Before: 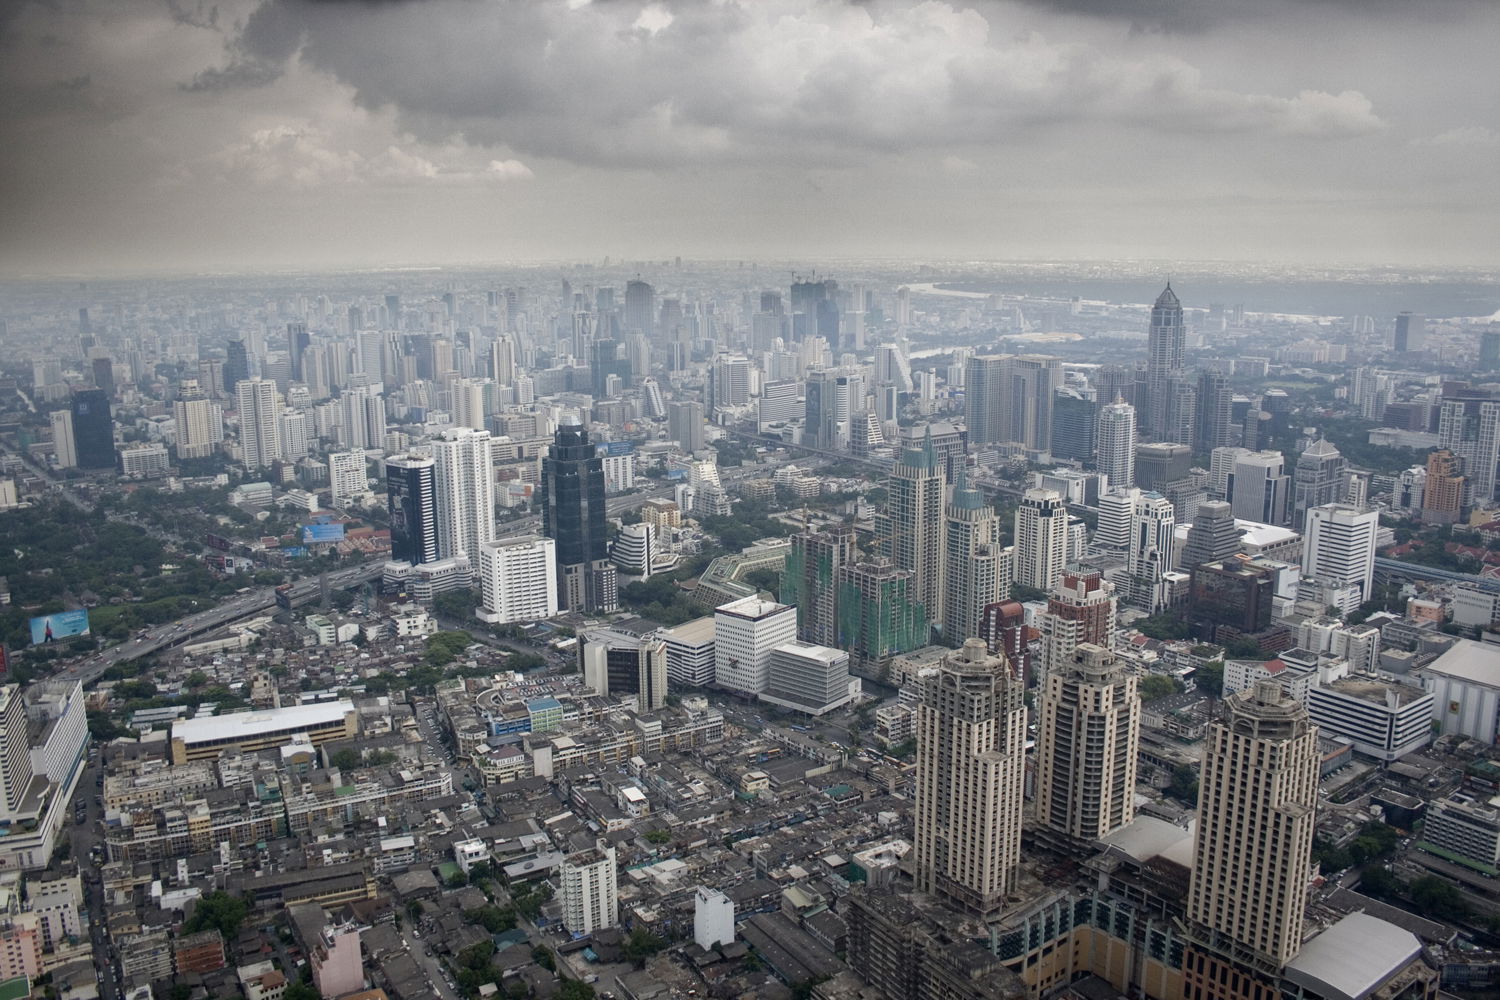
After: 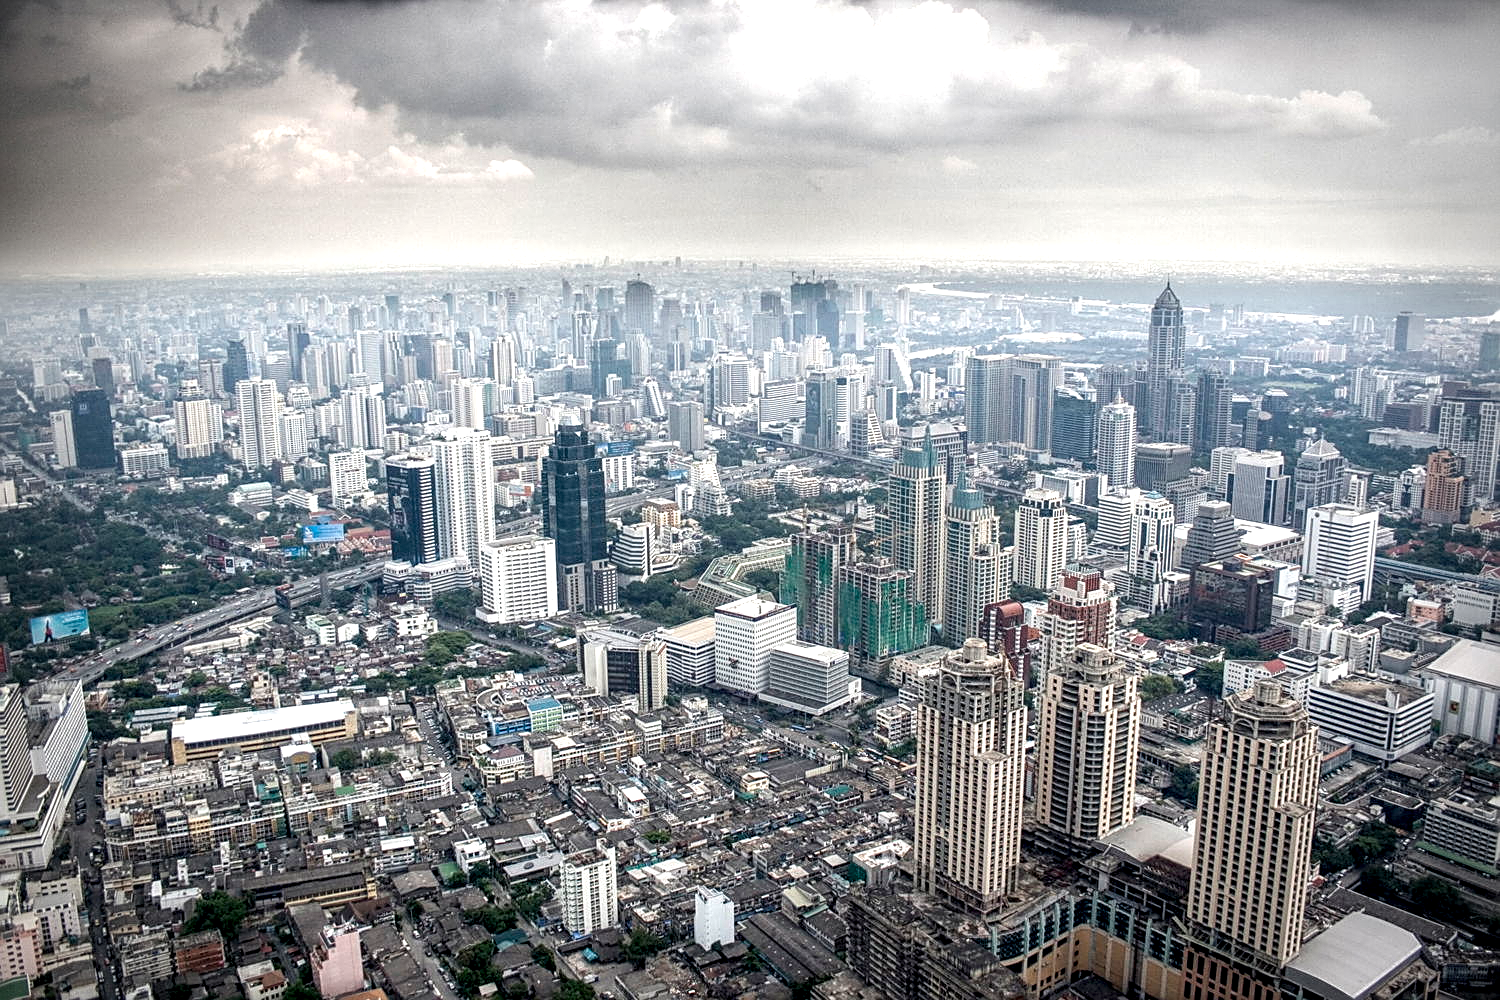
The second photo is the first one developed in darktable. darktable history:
local contrast: detail 160%
vignetting: on, module defaults
exposure: black level correction 0, exposure 0.703 EV, compensate highlight preservation false
sharpen: on, module defaults
